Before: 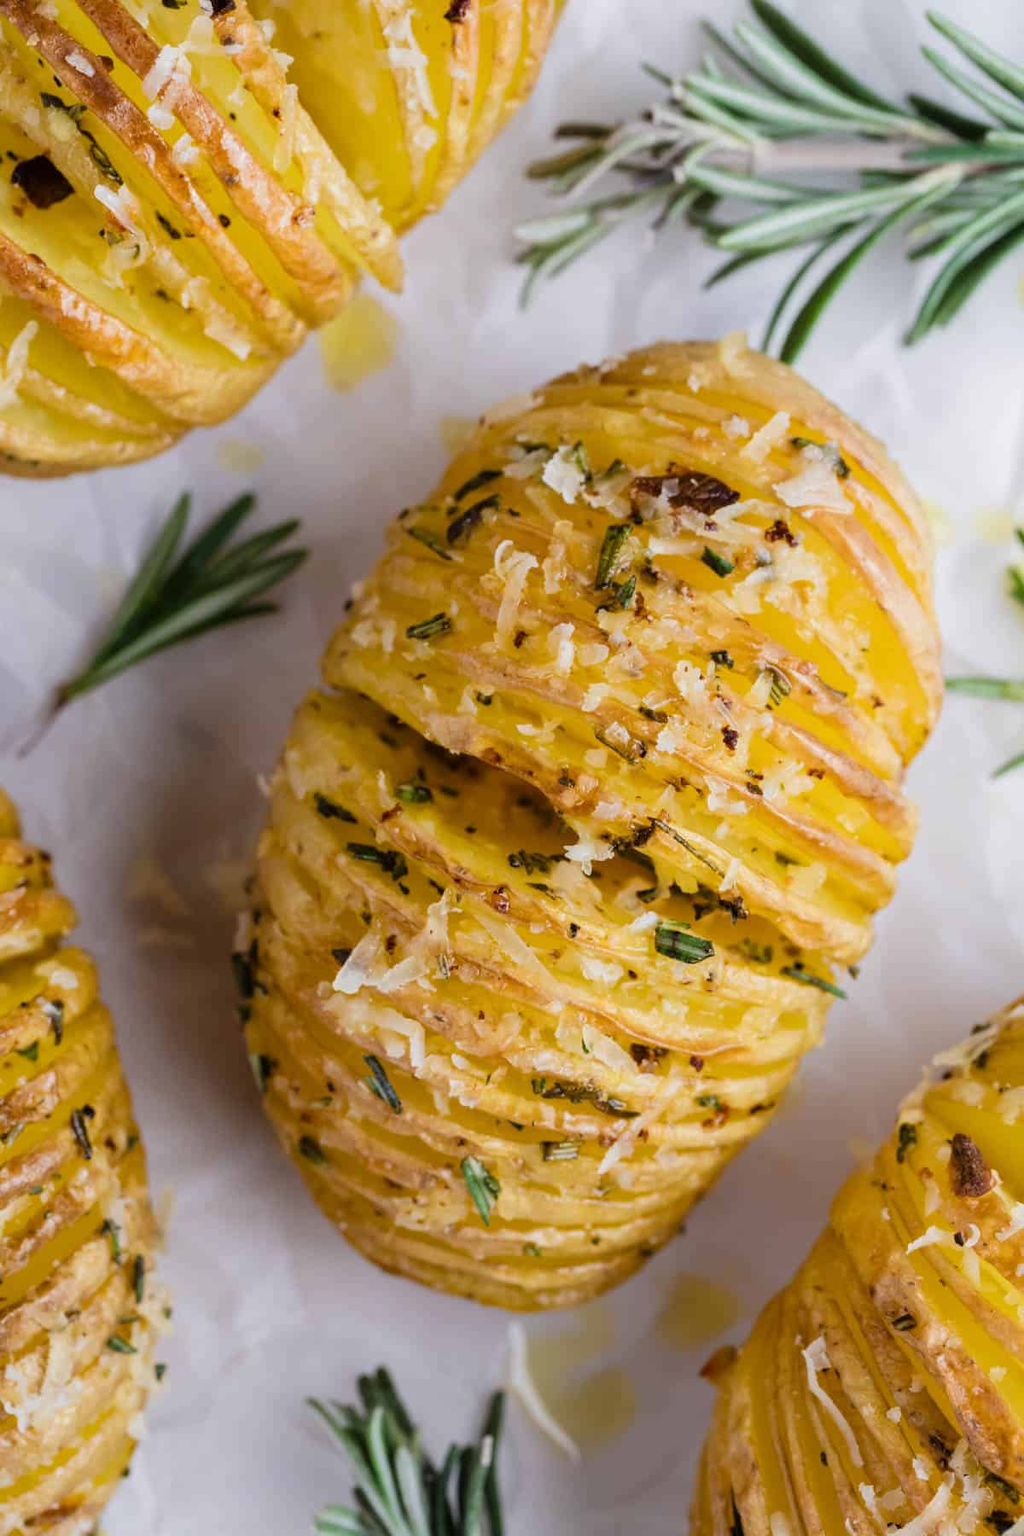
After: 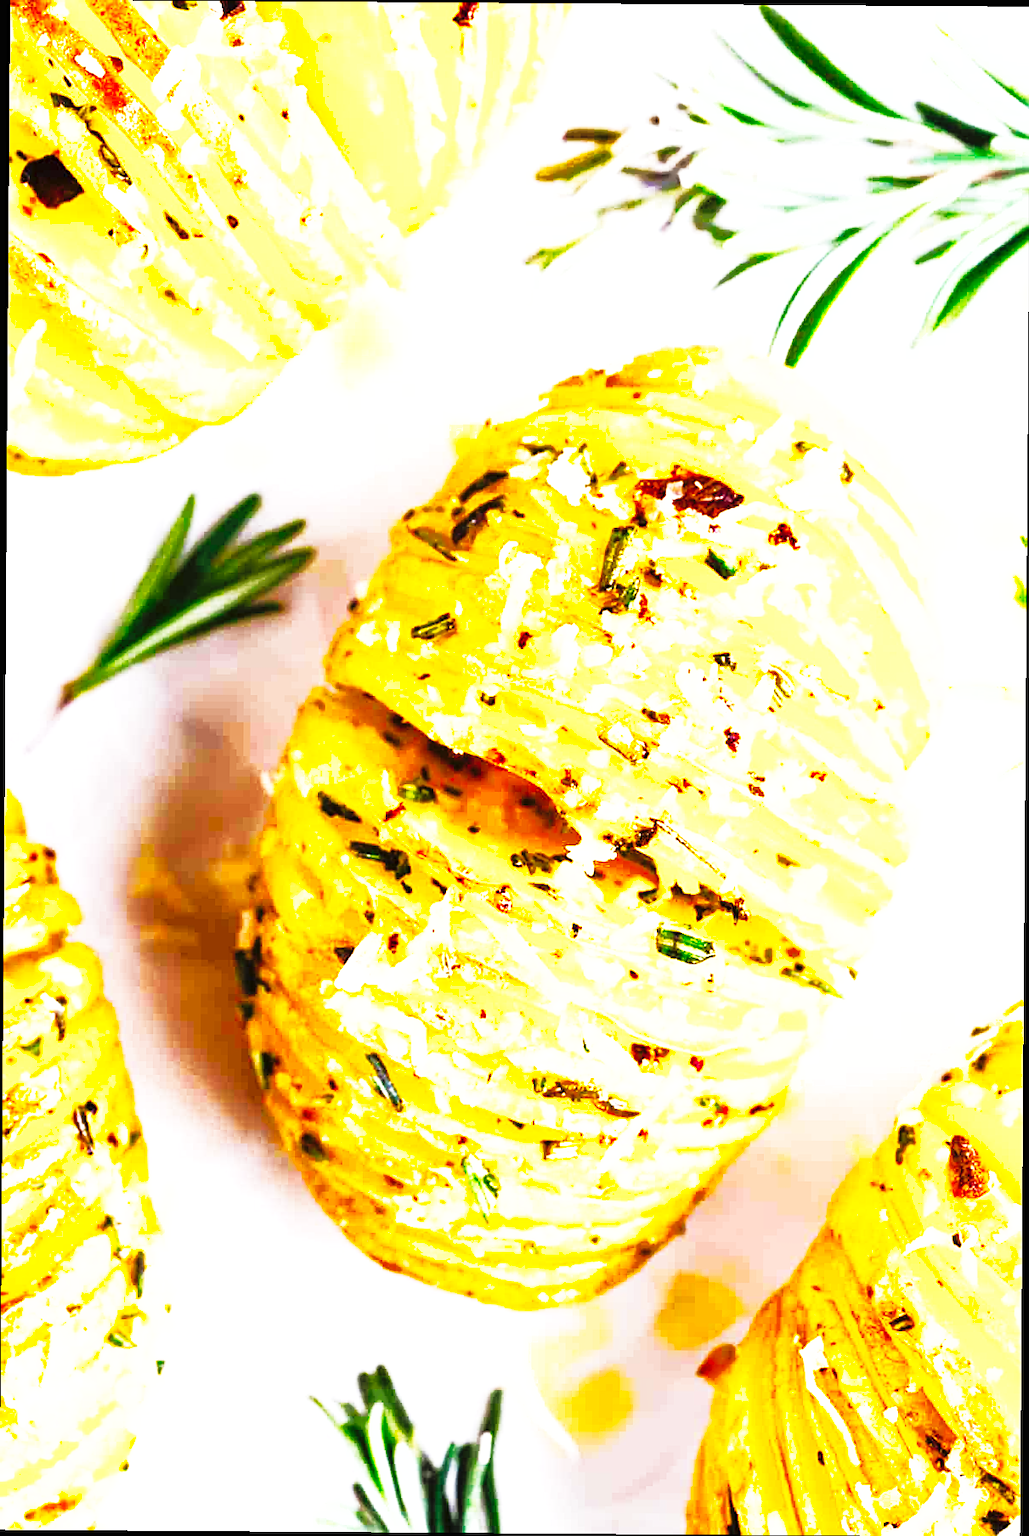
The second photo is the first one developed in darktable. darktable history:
crop and rotate: angle -0.399°
tone equalizer: edges refinement/feathering 500, mask exposure compensation -1.57 EV, preserve details no
sharpen: on, module defaults
exposure: black level correction 0, exposure 1.458 EV, compensate highlight preservation false
color balance rgb: perceptual saturation grading › global saturation 14.774%, perceptual brilliance grading › global brilliance 11.475%
tone curve: curves: ch0 [(0, 0) (0.003, 0.002) (0.011, 0.005) (0.025, 0.011) (0.044, 0.017) (0.069, 0.021) (0.1, 0.027) (0.136, 0.035) (0.177, 0.05) (0.224, 0.076) (0.277, 0.126) (0.335, 0.212) (0.399, 0.333) (0.468, 0.473) (0.543, 0.627) (0.623, 0.784) (0.709, 0.9) (0.801, 0.963) (0.898, 0.988) (1, 1)], preserve colors none
shadows and highlights: on, module defaults
